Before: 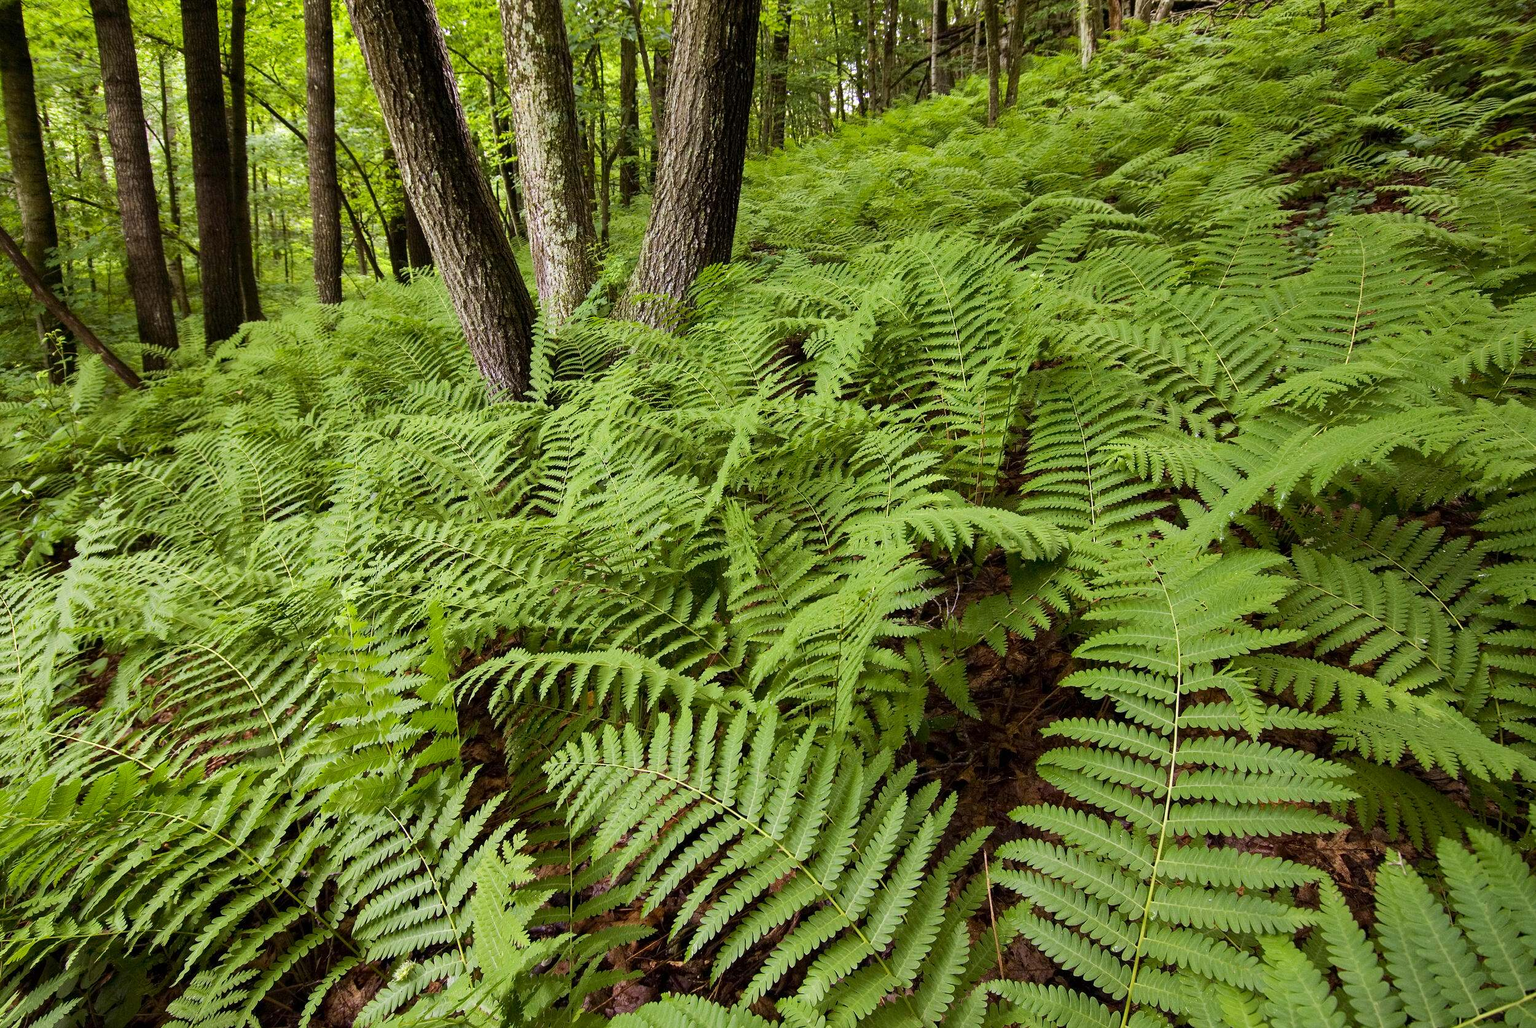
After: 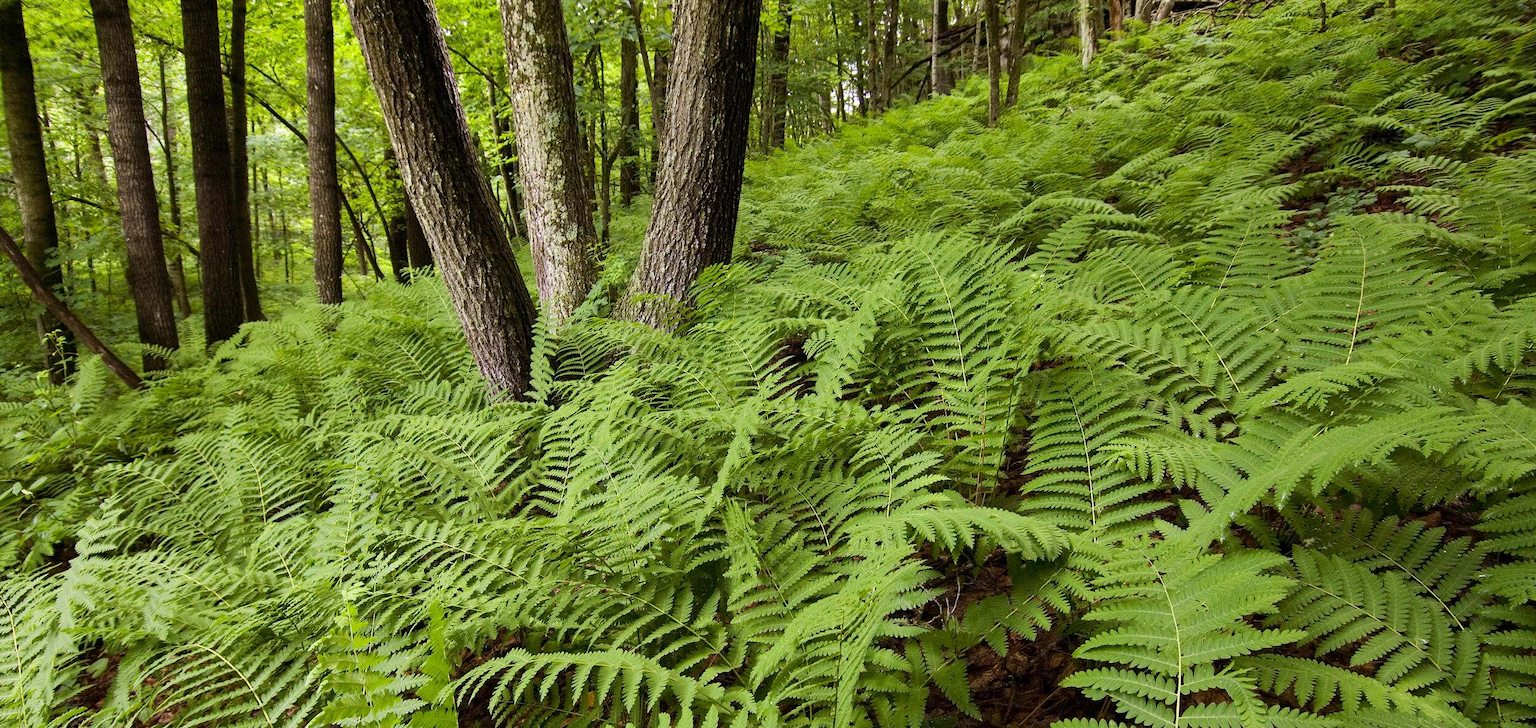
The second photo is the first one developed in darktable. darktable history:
crop: right 0%, bottom 29.141%
